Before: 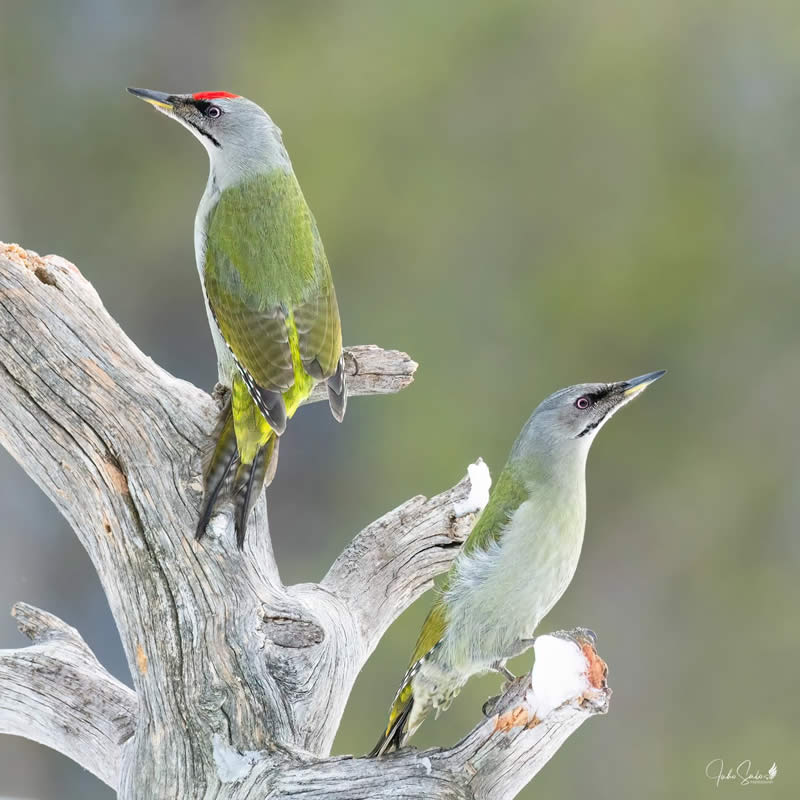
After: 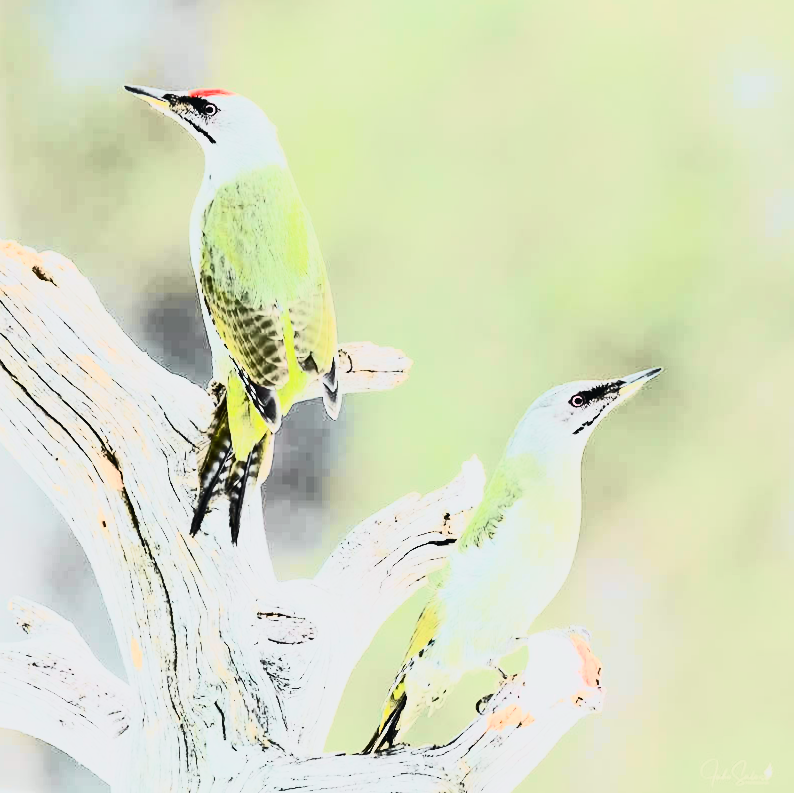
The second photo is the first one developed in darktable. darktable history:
exposure: exposure 0.2 EV, compensate highlight preservation false
rotate and perspective: rotation 0.192°, lens shift (horizontal) -0.015, crop left 0.005, crop right 0.996, crop top 0.006, crop bottom 0.99
filmic rgb: black relative exposure -3.21 EV, white relative exposure 7.02 EV, hardness 1.46, contrast 1.35
tone curve: curves: ch0 [(0, 0.026) (0.181, 0.223) (0.405, 0.46) (0.456, 0.528) (0.634, 0.728) (0.877, 0.89) (0.984, 0.935)]; ch1 [(0, 0) (0.443, 0.43) (0.492, 0.488) (0.566, 0.579) (0.595, 0.625) (0.65, 0.657) (0.696, 0.725) (1, 1)]; ch2 [(0, 0) (0.33, 0.301) (0.421, 0.443) (0.447, 0.489) (0.495, 0.494) (0.537, 0.57) (0.586, 0.591) (0.663, 0.686) (1, 1)], color space Lab, independent channels, preserve colors none
contrast brightness saturation: contrast 0.93, brightness 0.2
